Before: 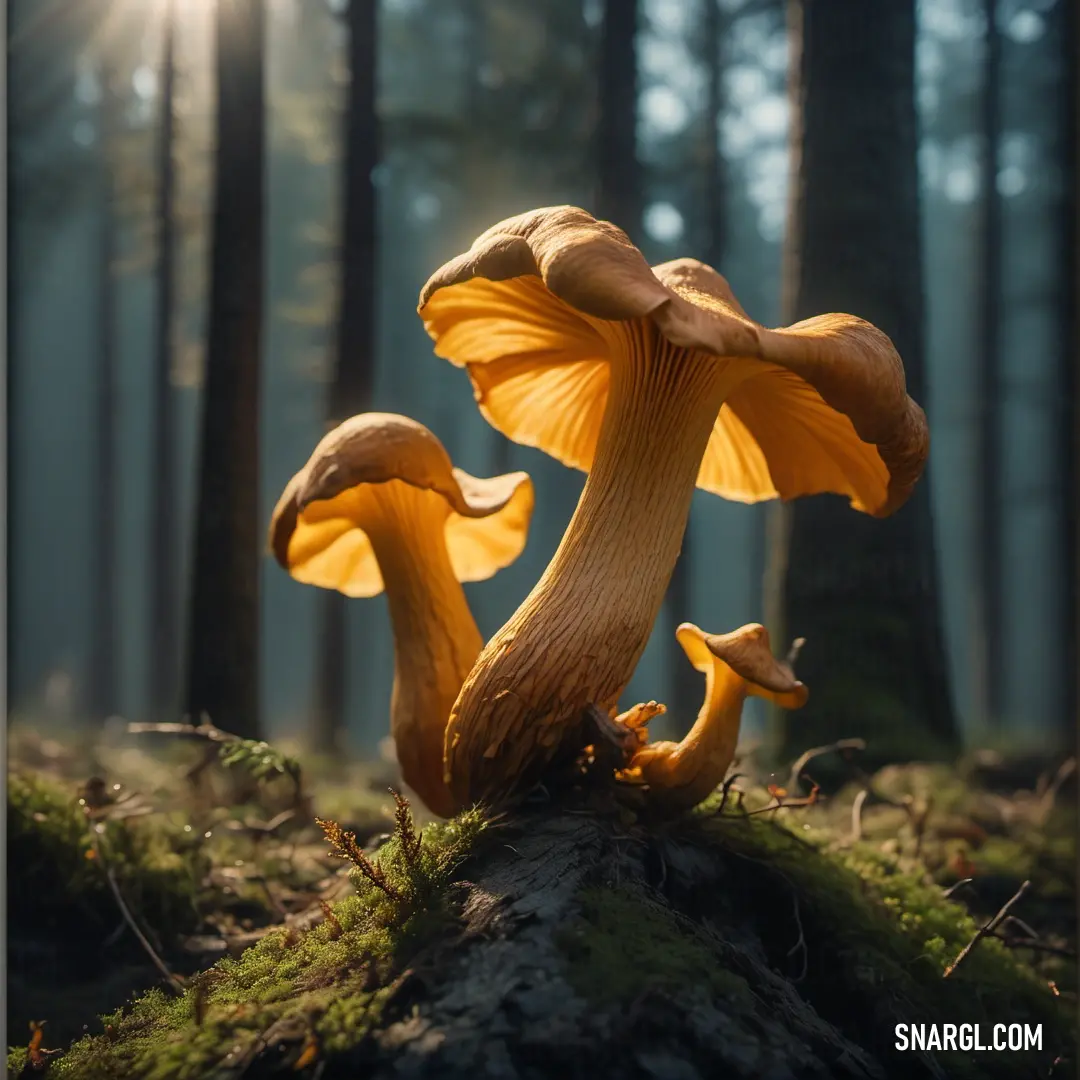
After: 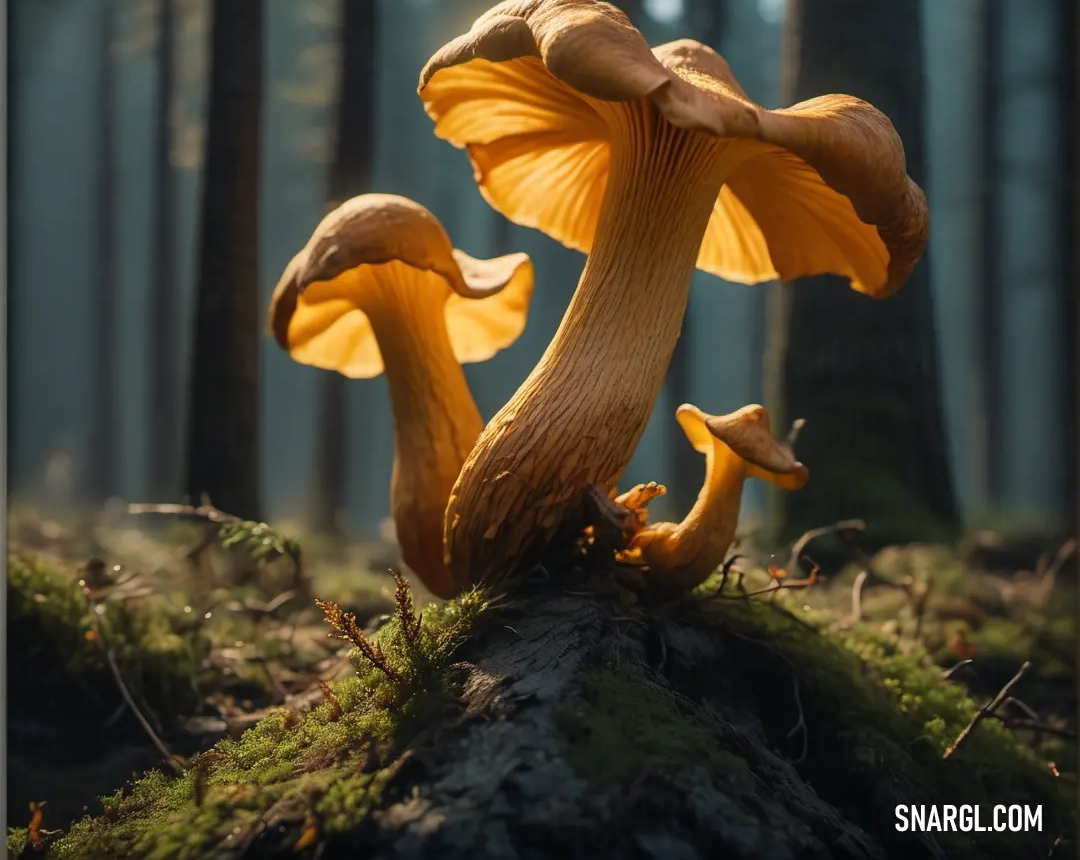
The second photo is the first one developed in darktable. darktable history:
crop and rotate: top 20.361%
